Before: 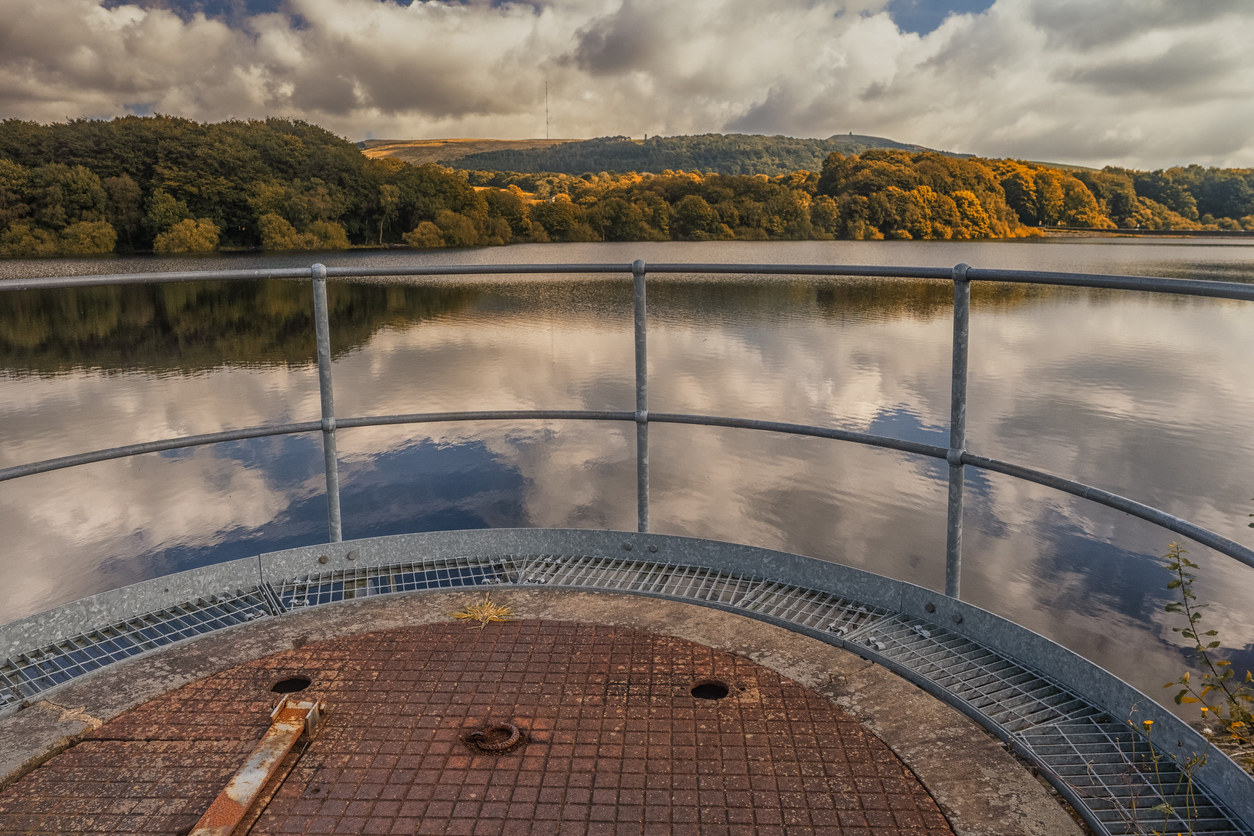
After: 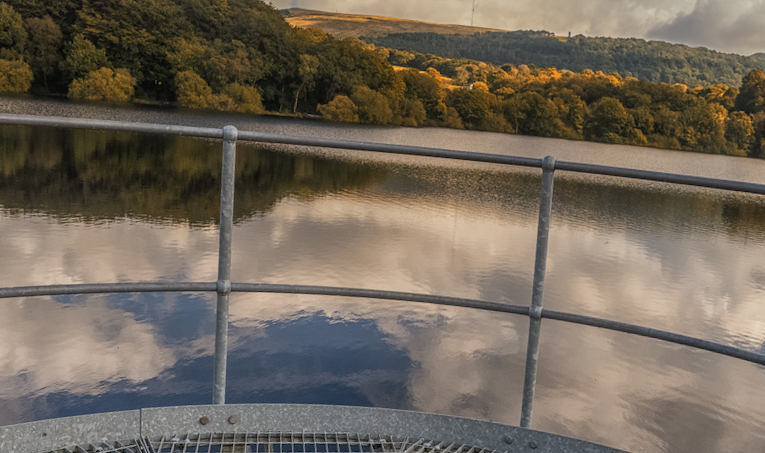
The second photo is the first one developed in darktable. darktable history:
crop and rotate: angle -6.09°, left 2.145%, top 6.988%, right 27.459%, bottom 30.412%
